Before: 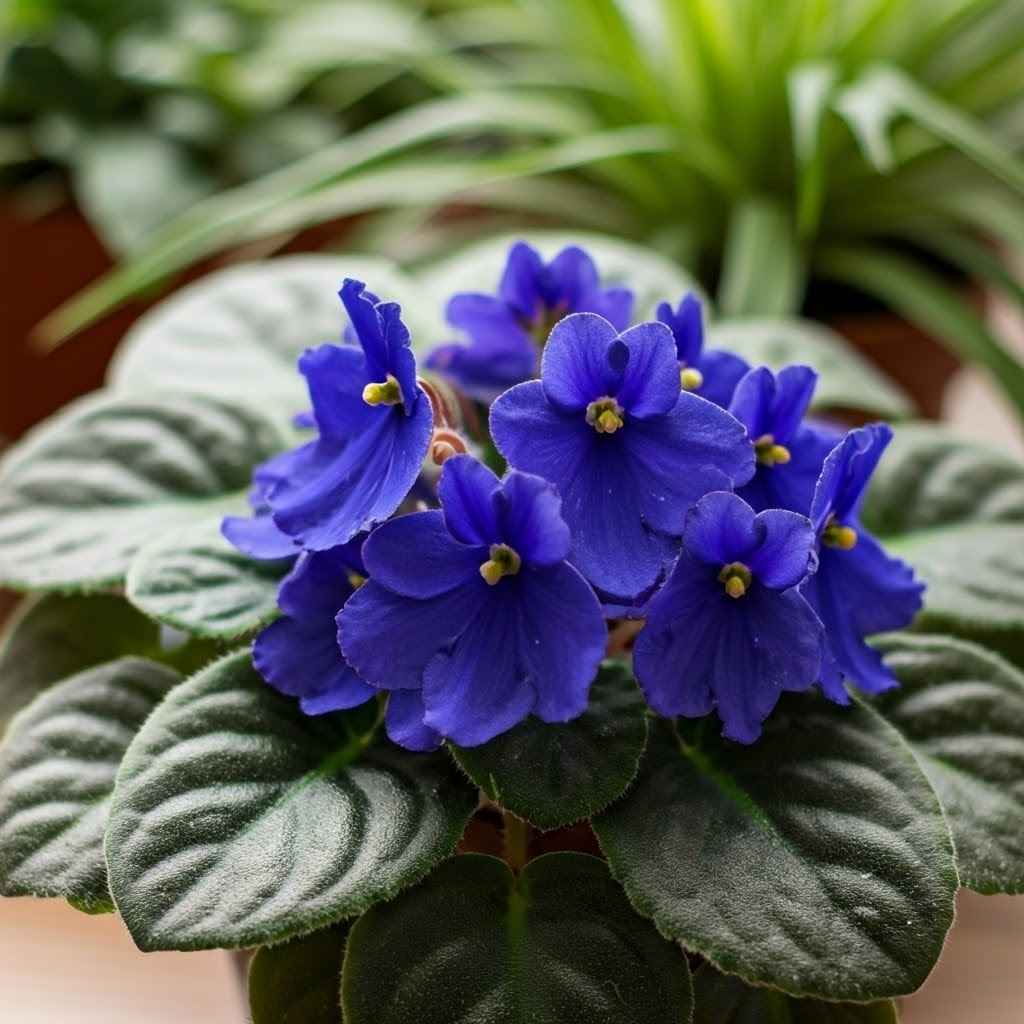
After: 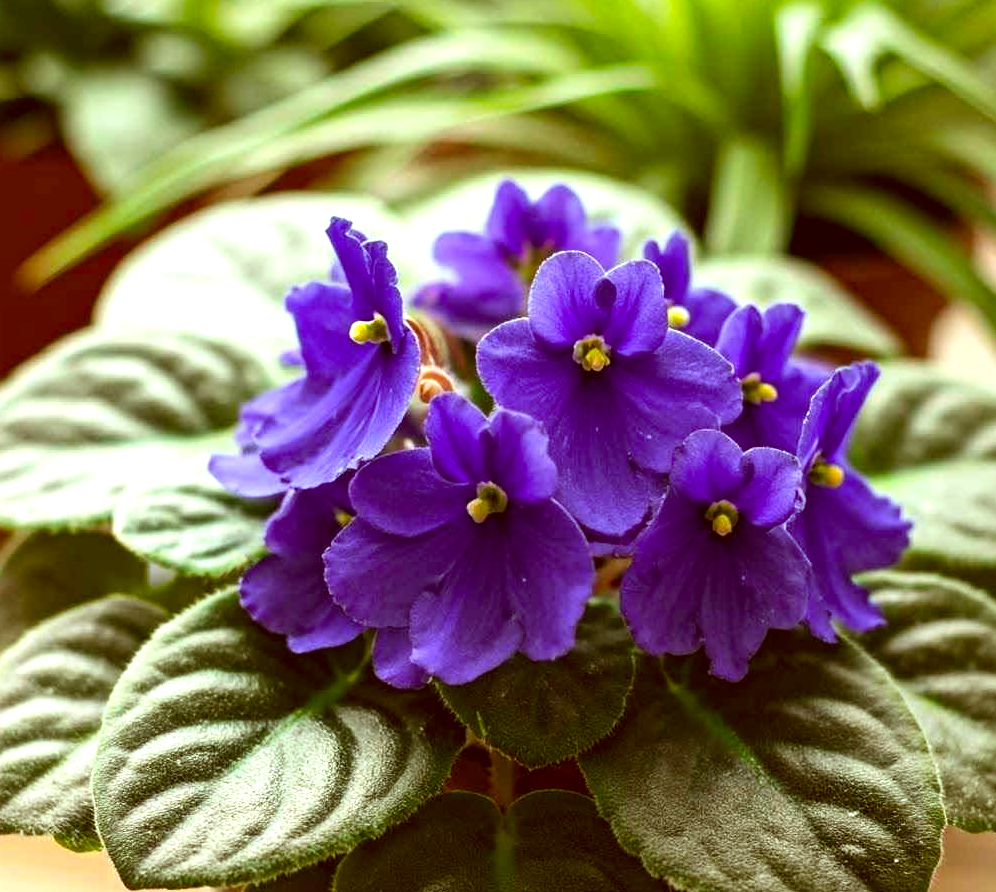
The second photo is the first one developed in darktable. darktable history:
crop: left 1.322%, top 6.107%, right 1.369%, bottom 6.769%
exposure: exposure 0.822 EV, compensate highlight preservation false
color balance rgb: shadows lift › luminance -19.652%, perceptual saturation grading › global saturation 0.856%, global vibrance 20%
color correction: highlights a* -6.26, highlights b* 9.31, shadows a* 10.75, shadows b* 23.97
